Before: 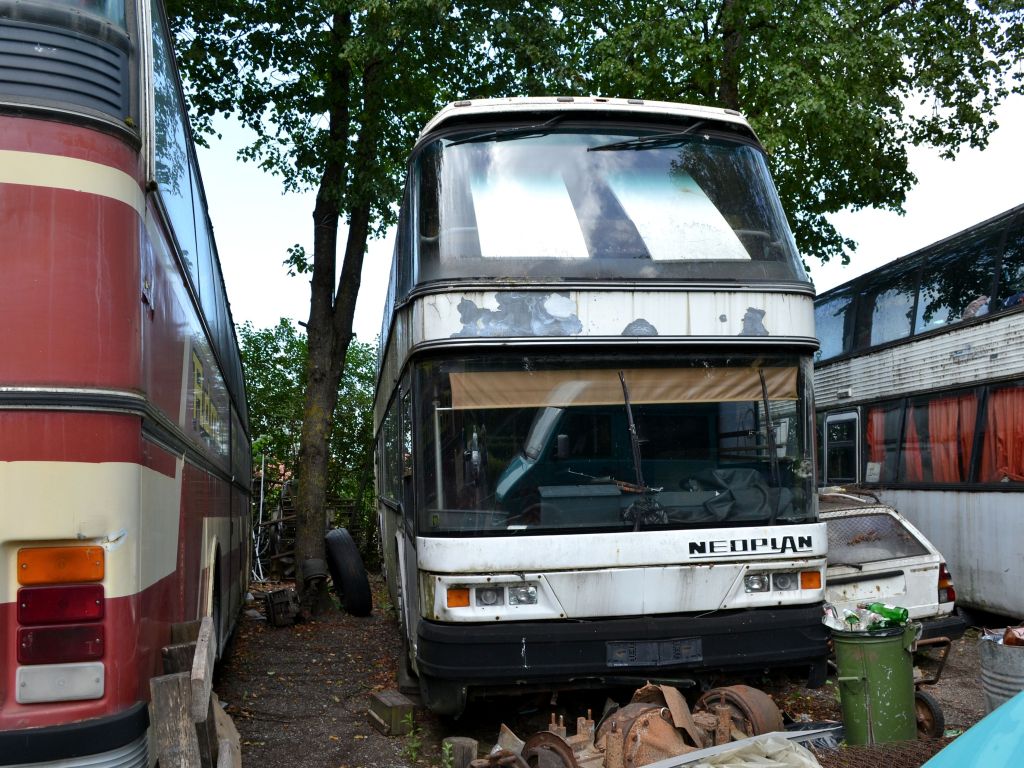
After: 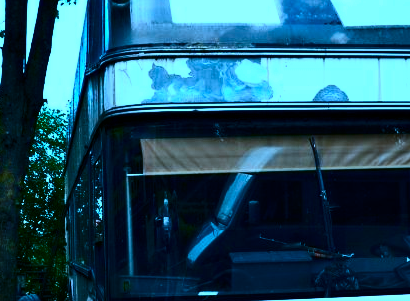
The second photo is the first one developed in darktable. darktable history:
crop: left 30.271%, top 30.501%, right 29.638%, bottom 30.235%
color calibration: illuminant custom, x 0.433, y 0.394, temperature 3067.48 K
contrast brightness saturation: contrast 0.309, brightness -0.074, saturation 0.171
